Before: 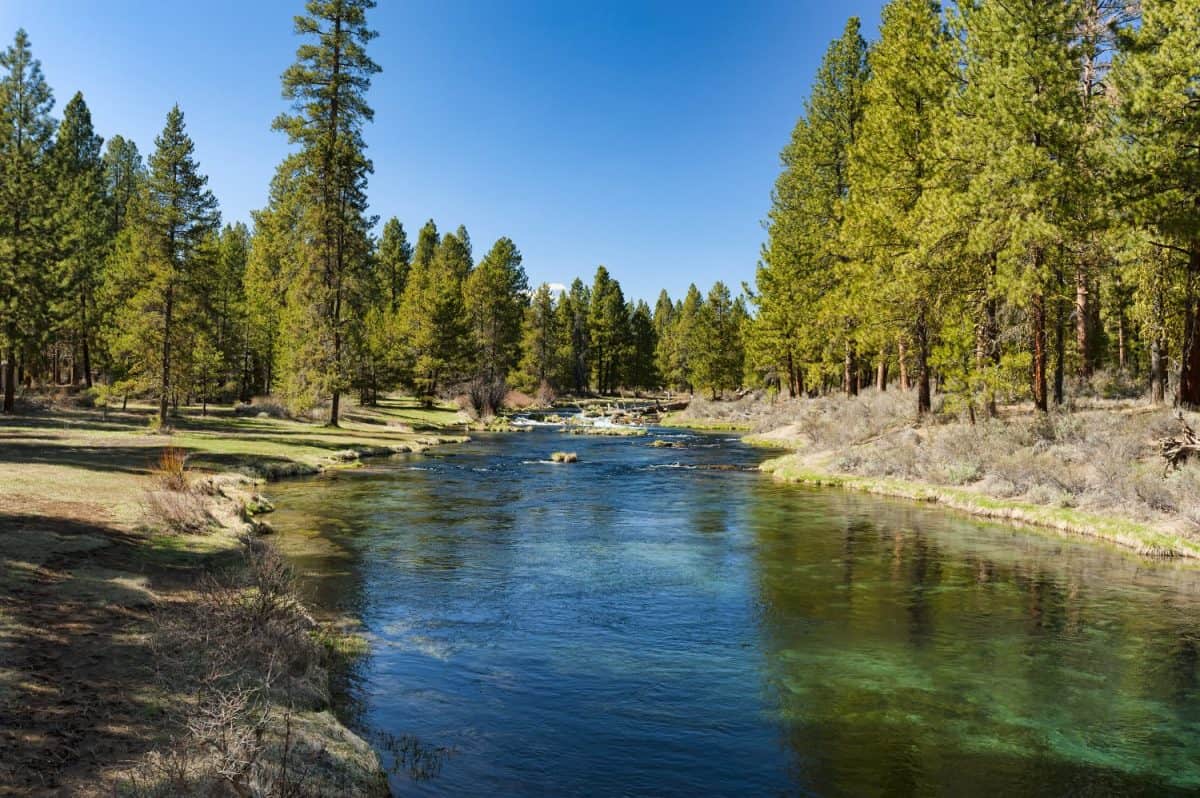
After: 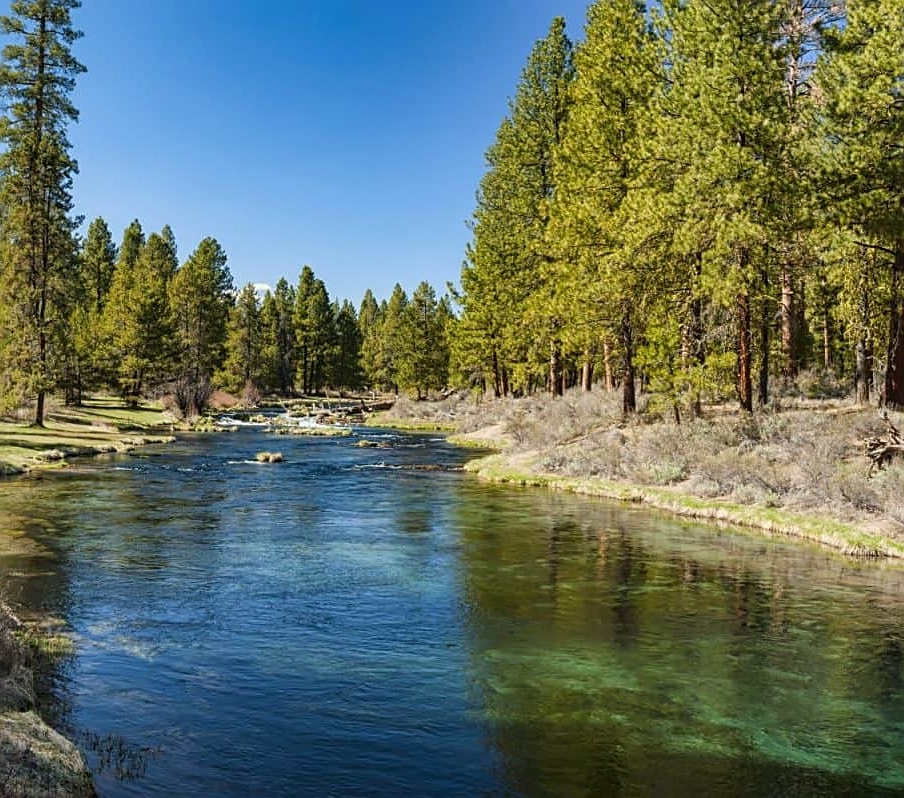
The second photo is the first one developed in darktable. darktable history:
crop and rotate: left 24.616%
local contrast: detail 110%
sharpen: on, module defaults
